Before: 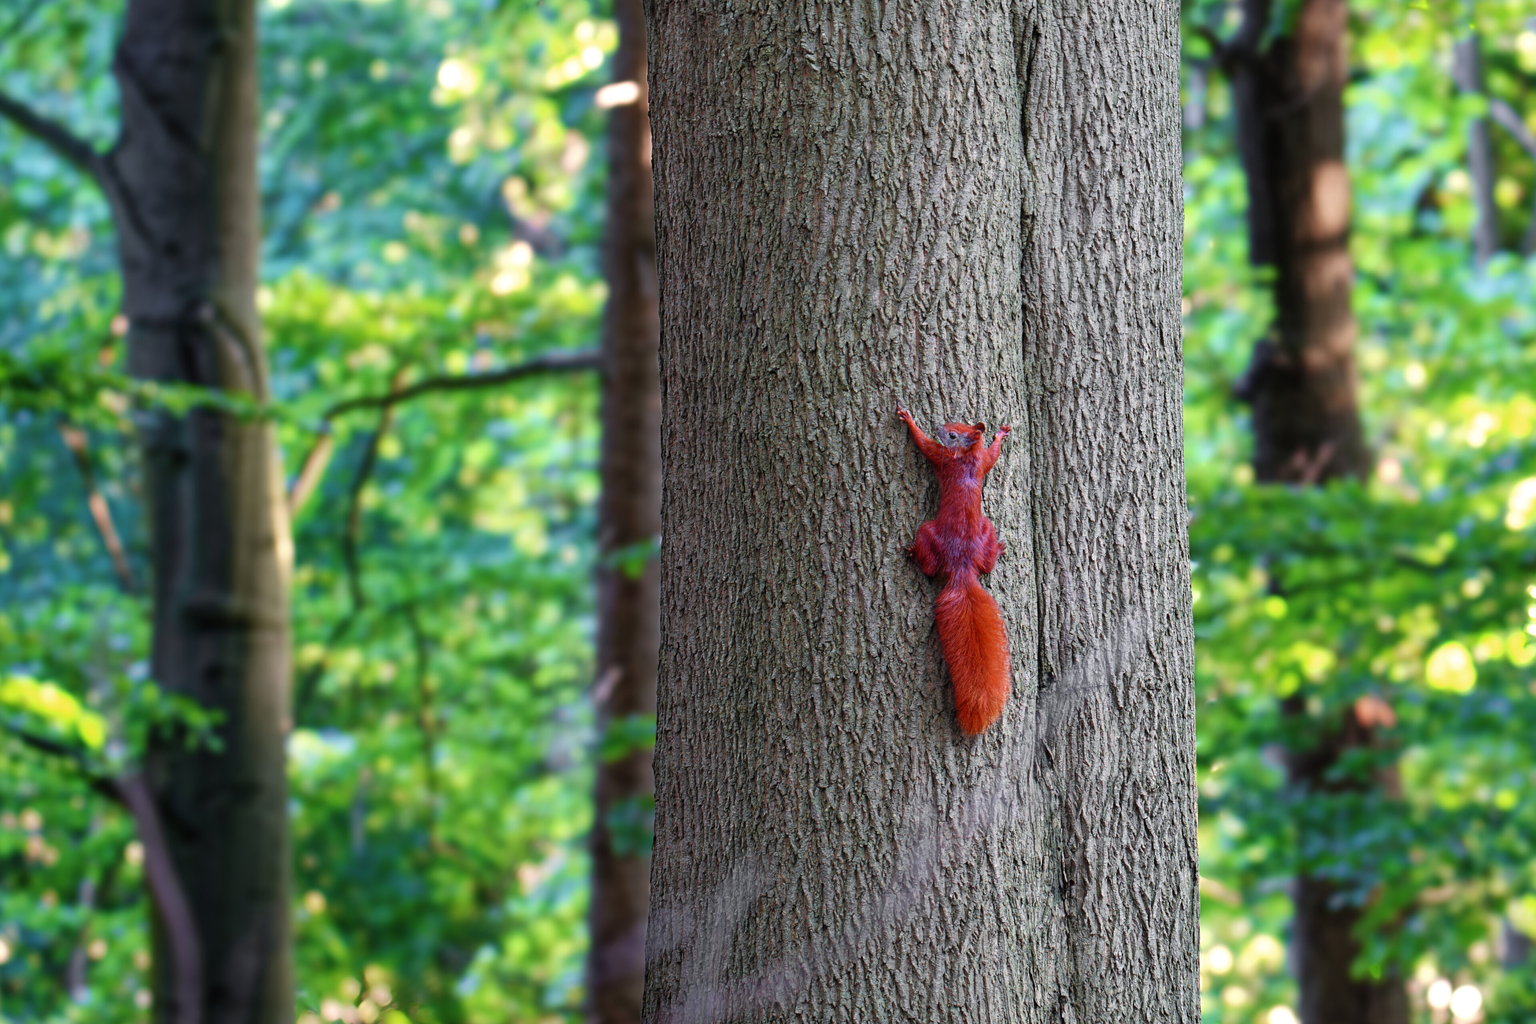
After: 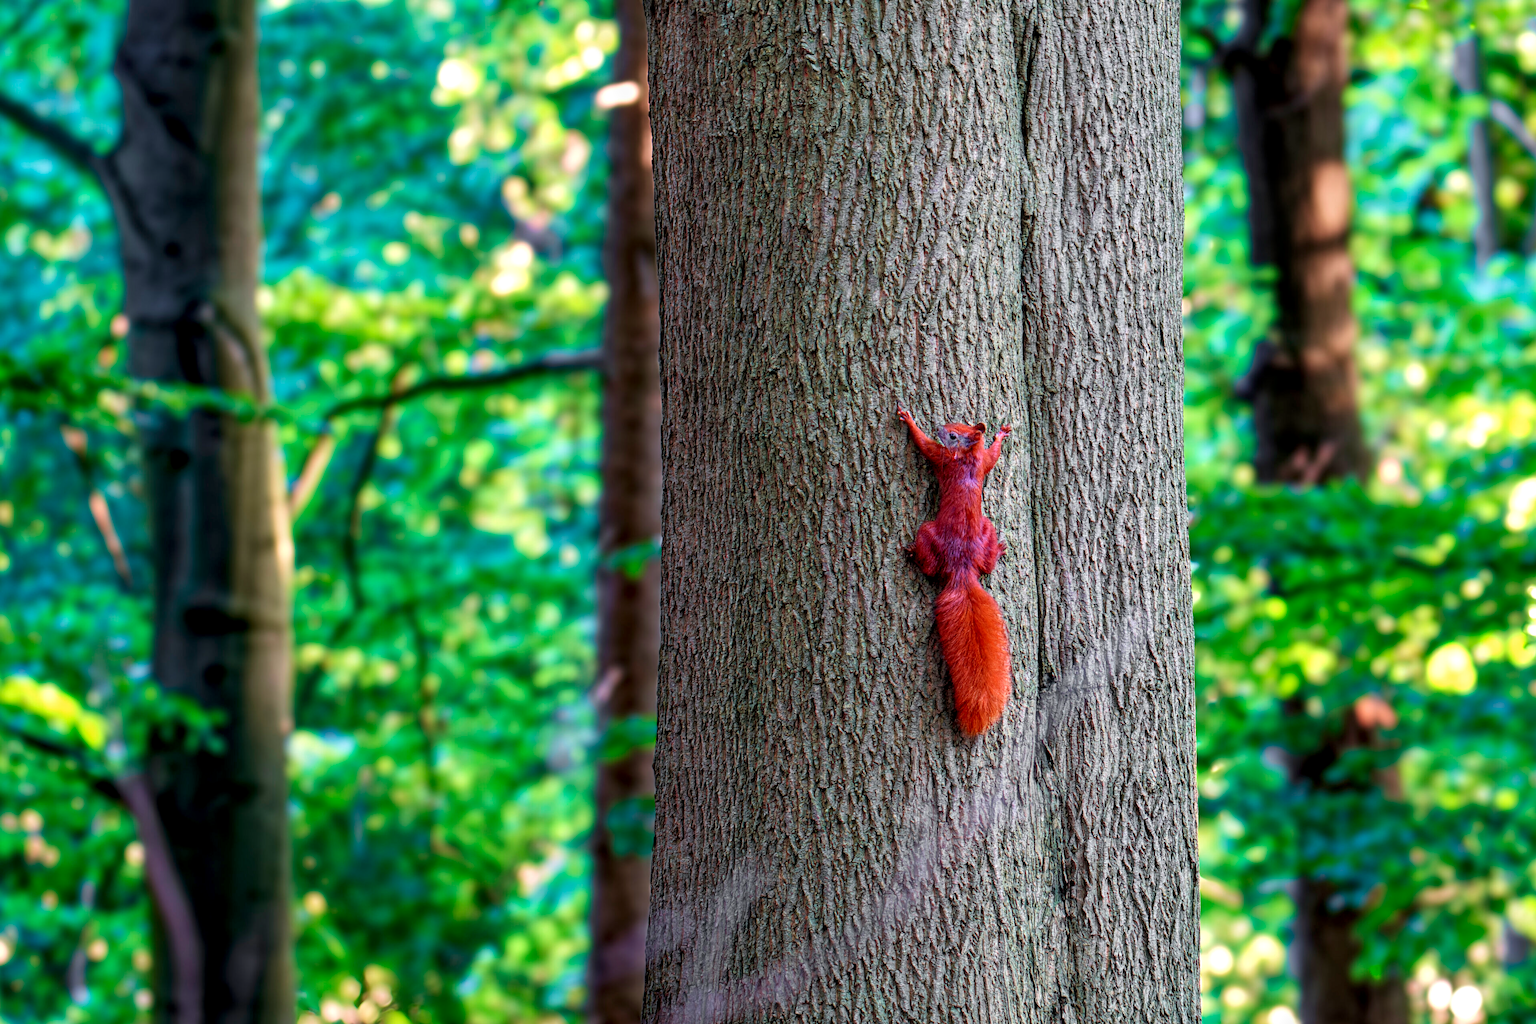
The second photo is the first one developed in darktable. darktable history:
velvia: on, module defaults
local contrast: highlights 35%, detail 135%
